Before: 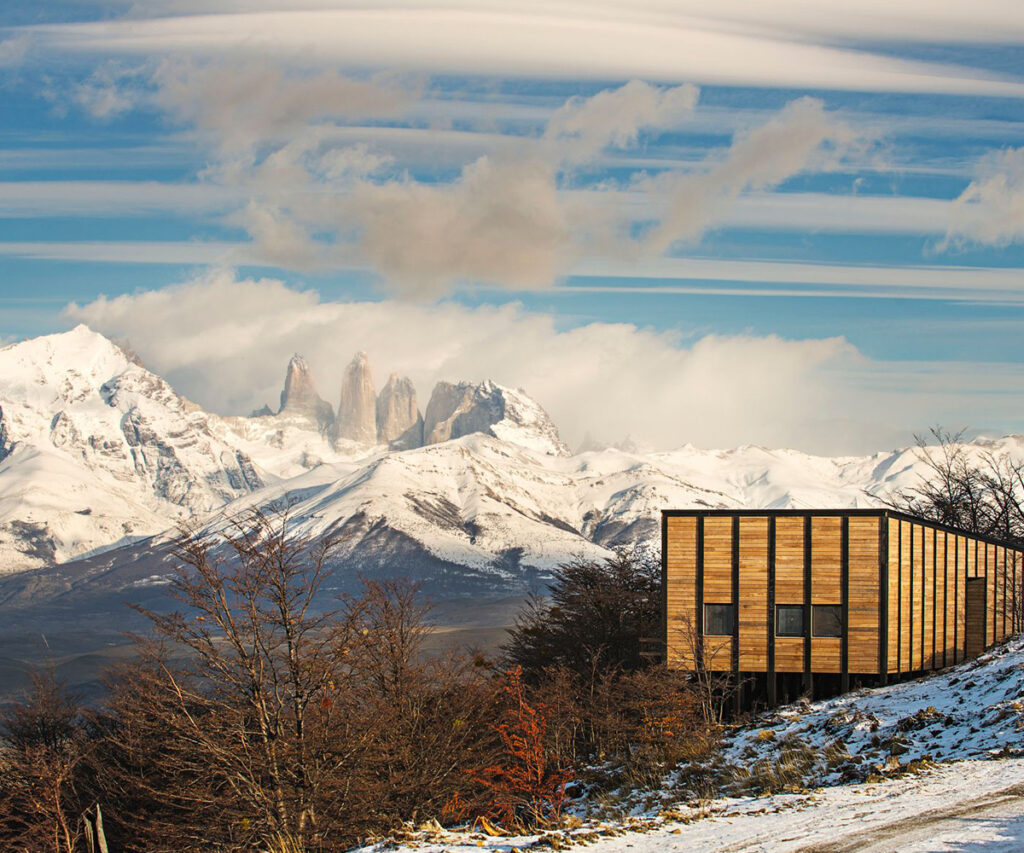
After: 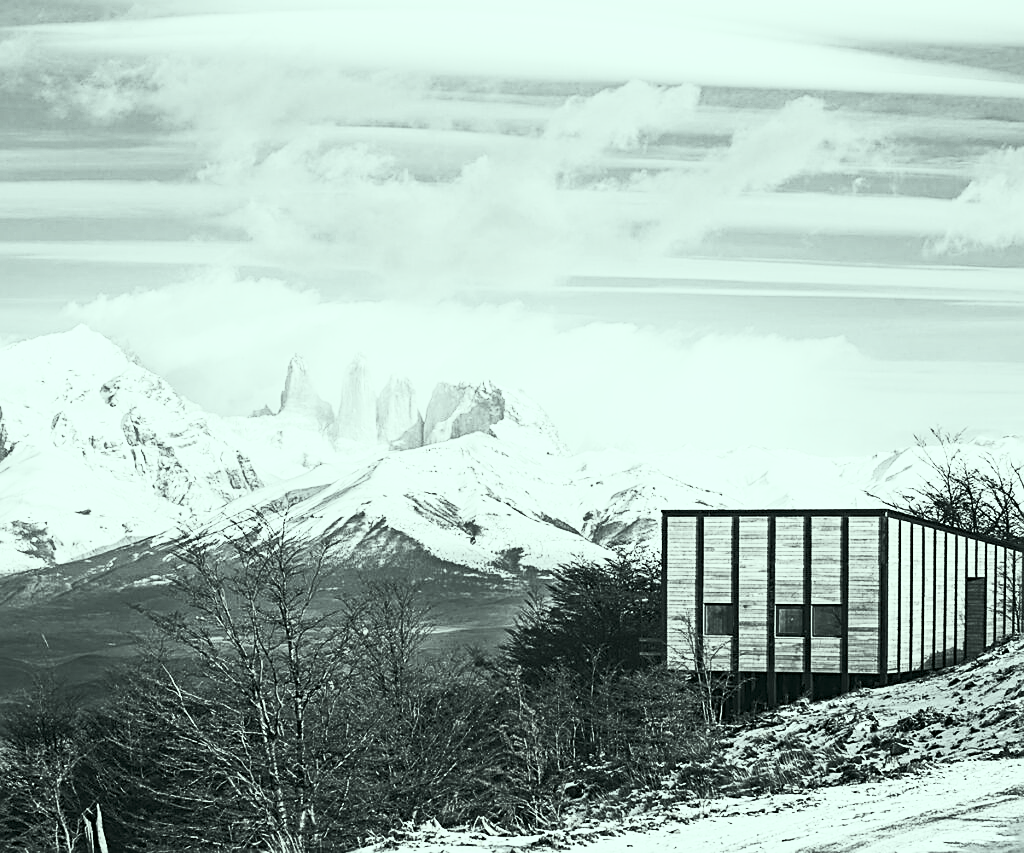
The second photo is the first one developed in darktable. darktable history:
sharpen: on, module defaults
color correction: highlights a* -7.3, highlights b* 1.22, shadows a* -3.47, saturation 1.38
contrast brightness saturation: contrast 0.547, brightness 0.47, saturation -0.98
